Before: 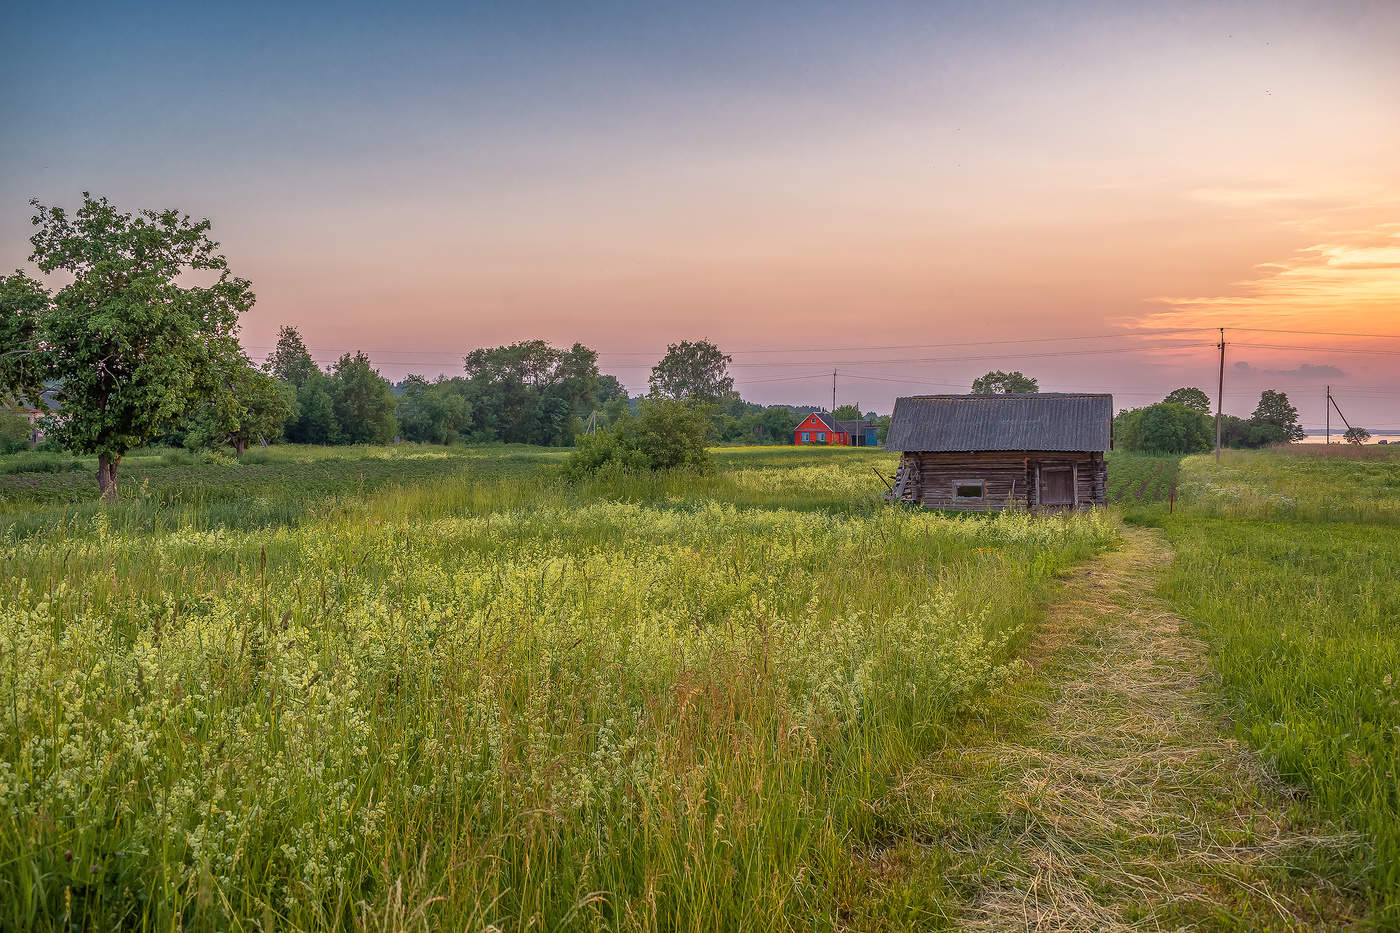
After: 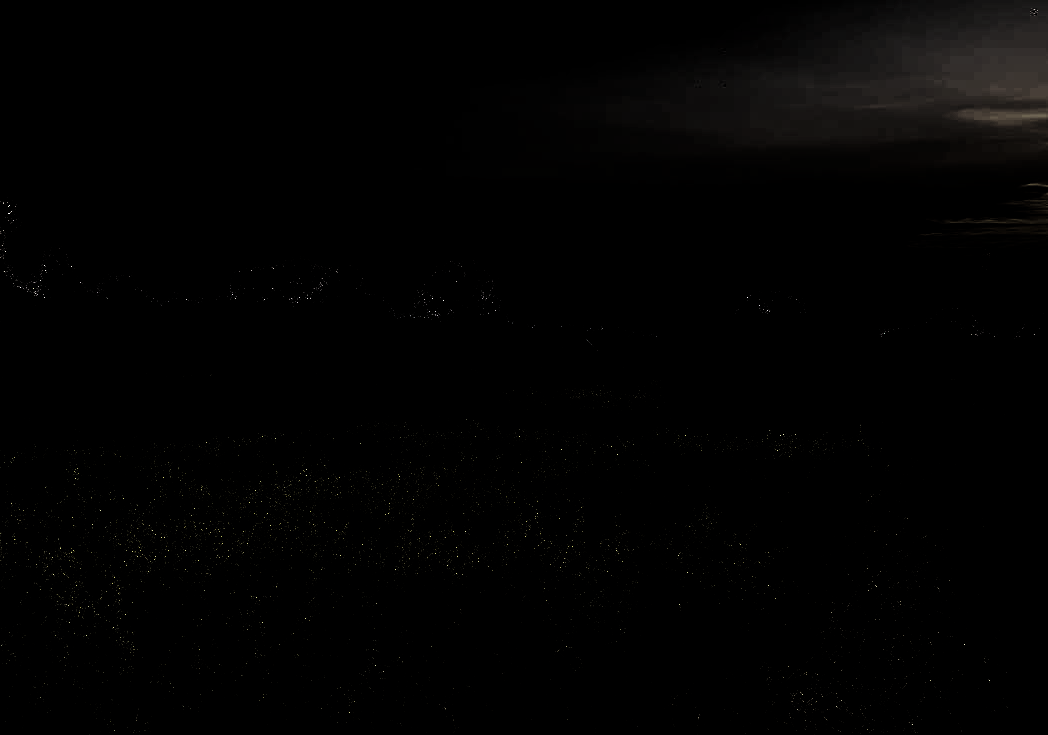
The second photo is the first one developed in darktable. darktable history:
haze removal: strength 0.42, compatibility mode true, adaptive false
color contrast: green-magenta contrast 1.1, blue-yellow contrast 1.1, unbound 0
crop: left 16.768%, top 8.653%, right 8.362%, bottom 12.485%
exposure: black level correction 0.001, compensate highlight preservation false
levels: levels [0.721, 0.937, 0.997]
